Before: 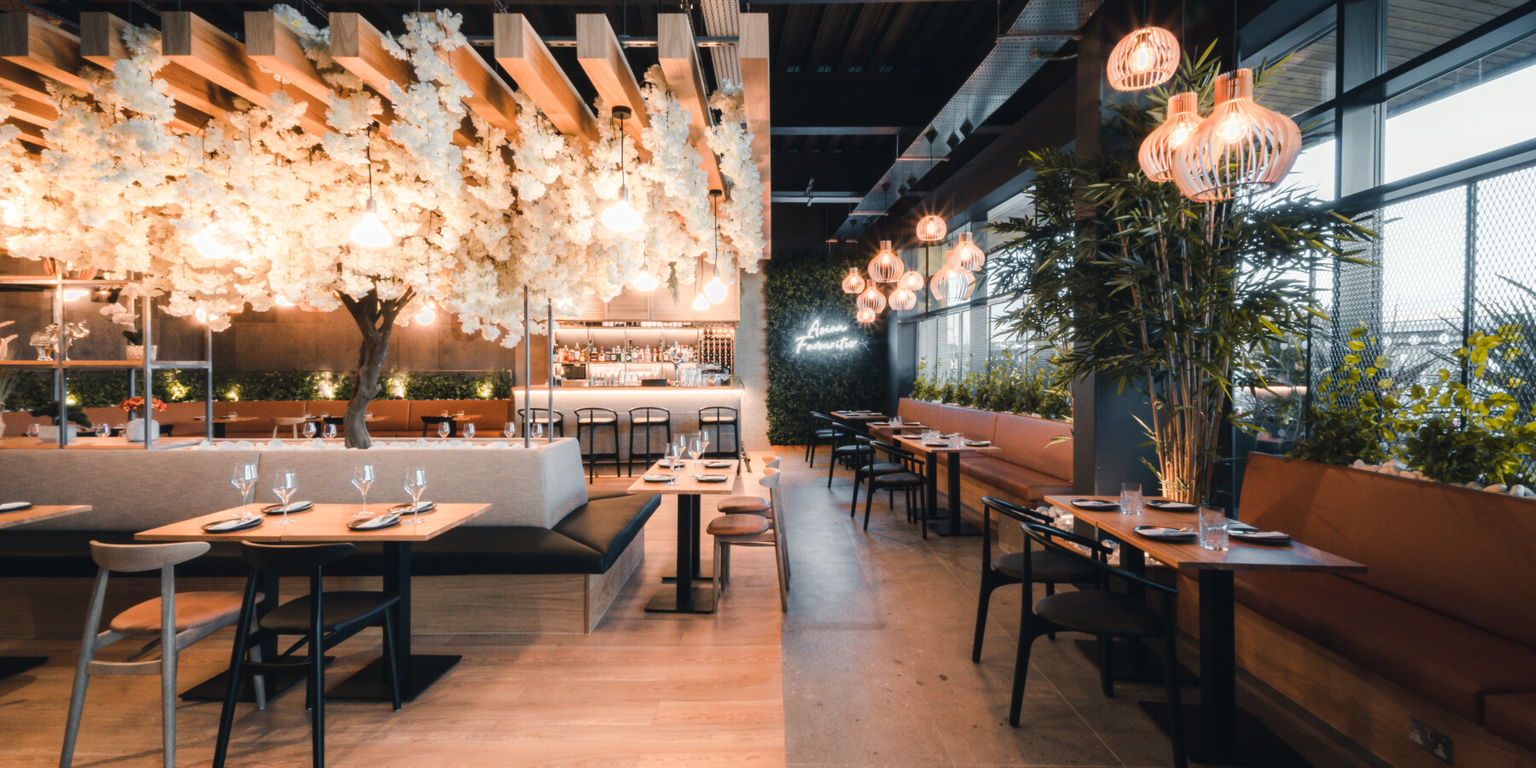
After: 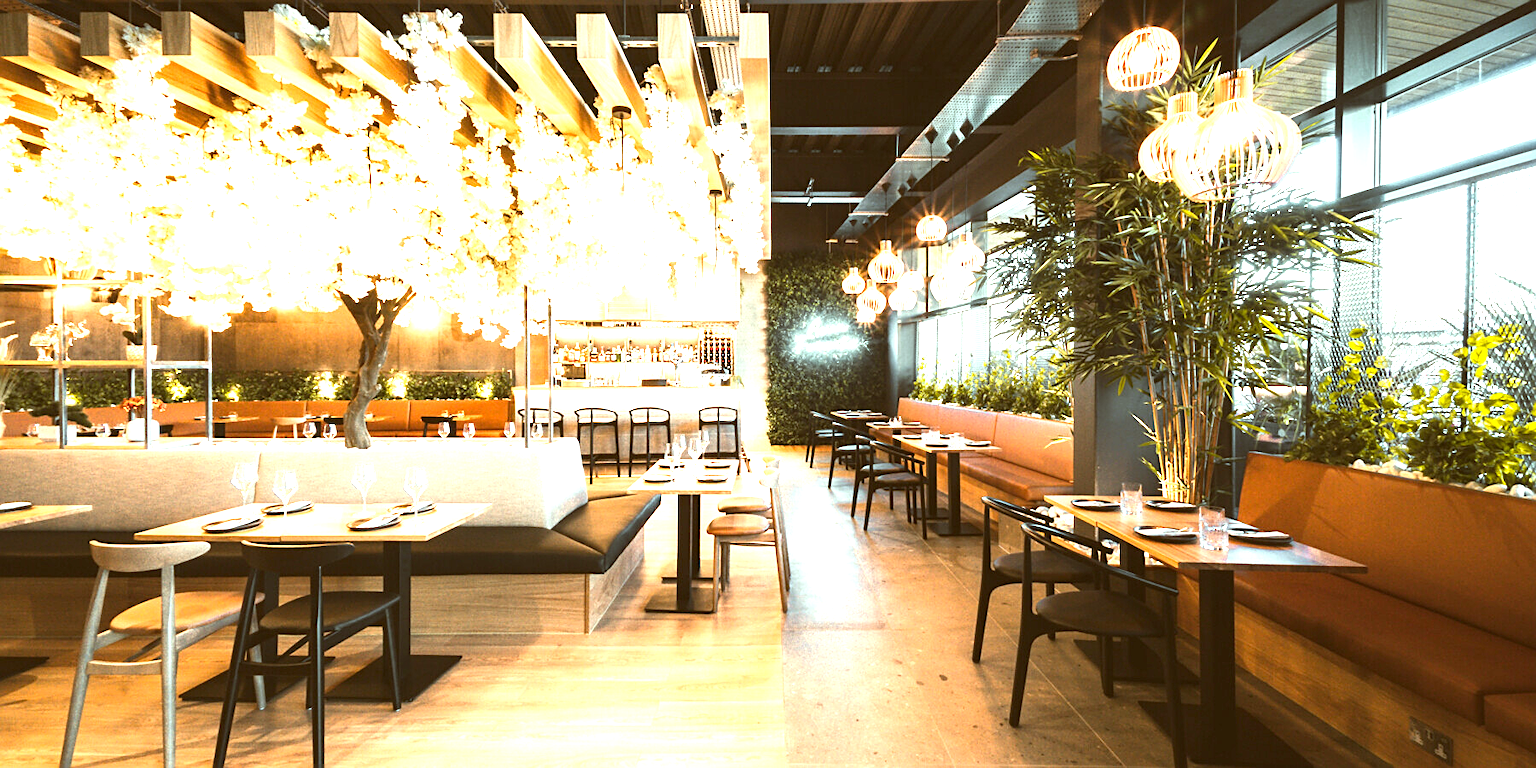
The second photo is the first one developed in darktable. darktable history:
color correction: highlights a* -5.94, highlights b* 9.48, shadows a* 10.12, shadows b* 23.94
sharpen: on, module defaults
exposure: black level correction 0, exposure 1.741 EV, compensate exposure bias true, compensate highlight preservation false
